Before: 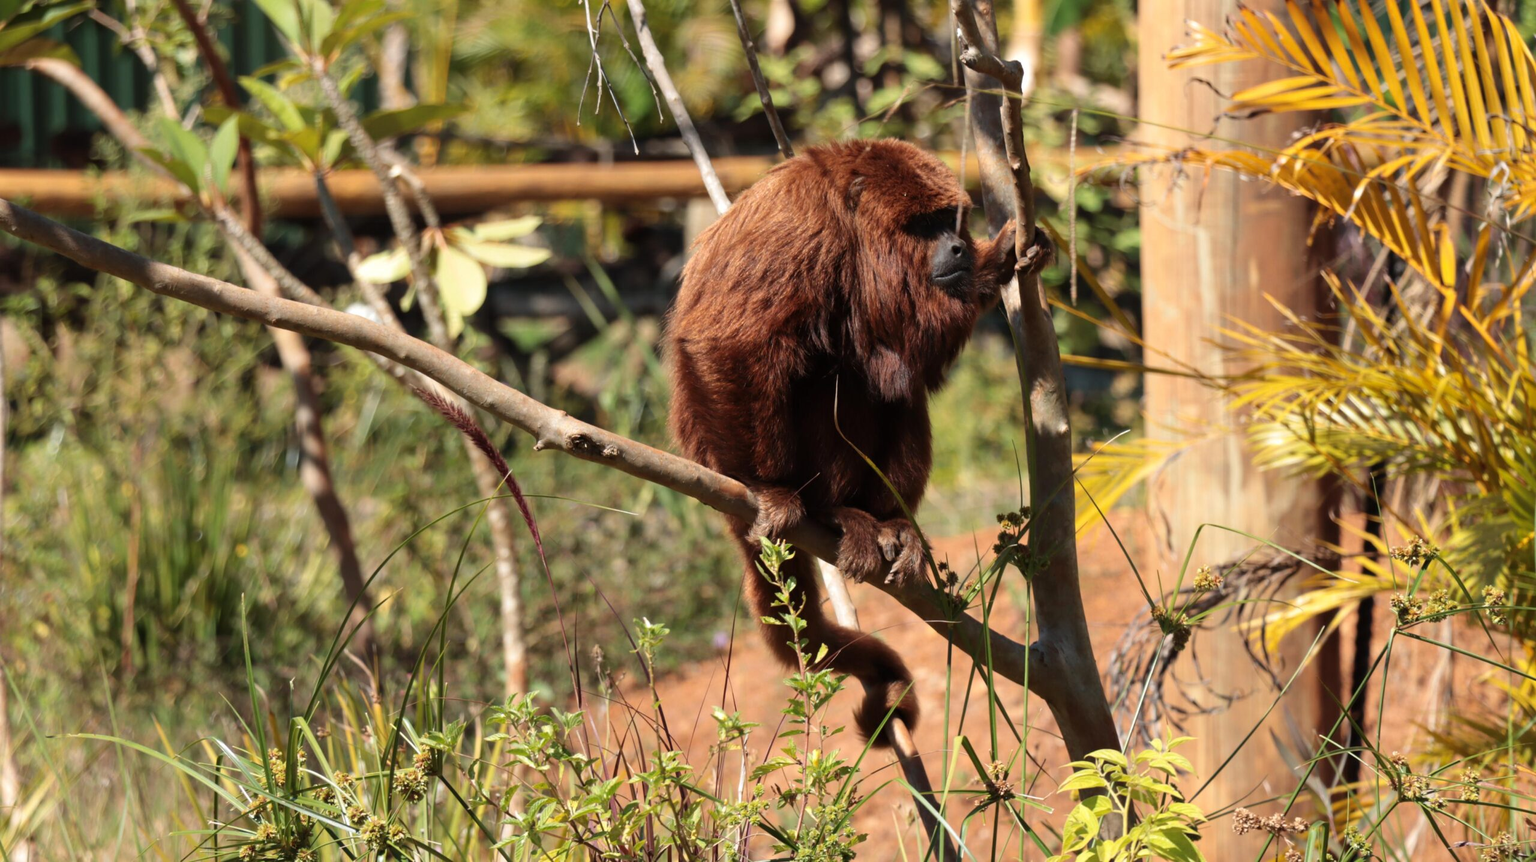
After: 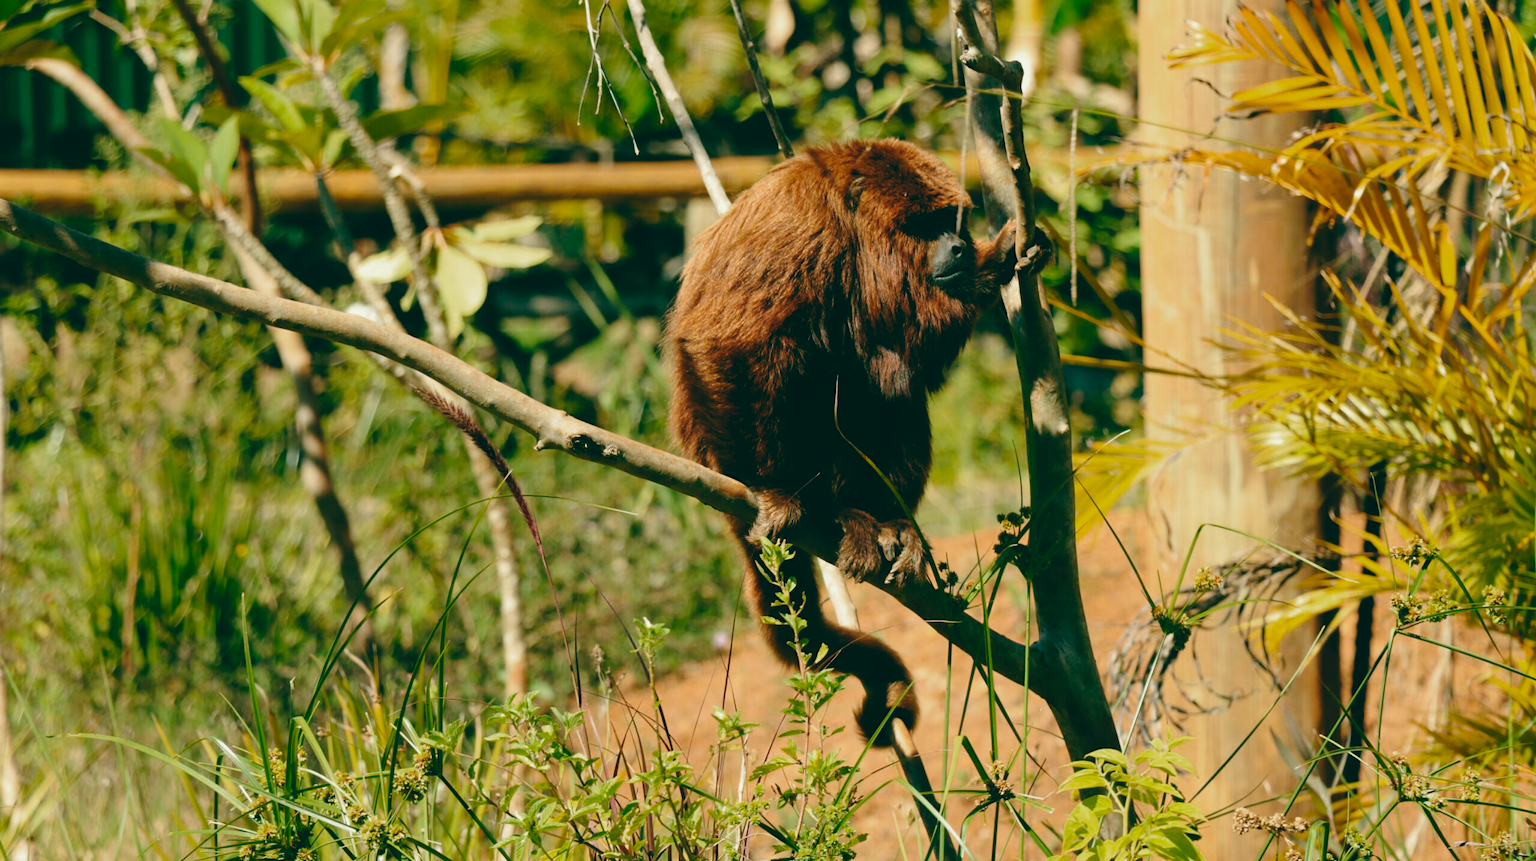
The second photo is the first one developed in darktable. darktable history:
contrast brightness saturation: contrast 0.1, brightness 0.03, saturation 0.09
color zones: curves: ch0 [(0.203, 0.433) (0.607, 0.517) (0.697, 0.696) (0.705, 0.897)]
color balance: lift [1.005, 0.99, 1.007, 1.01], gamma [1, 1.034, 1.032, 0.966], gain [0.873, 1.055, 1.067, 0.933]
tone curve: curves: ch0 [(0, 0) (0.003, 0.015) (0.011, 0.019) (0.025, 0.027) (0.044, 0.041) (0.069, 0.055) (0.1, 0.079) (0.136, 0.099) (0.177, 0.149) (0.224, 0.216) (0.277, 0.292) (0.335, 0.383) (0.399, 0.474) (0.468, 0.556) (0.543, 0.632) (0.623, 0.711) (0.709, 0.789) (0.801, 0.871) (0.898, 0.944) (1, 1)], preserve colors none
